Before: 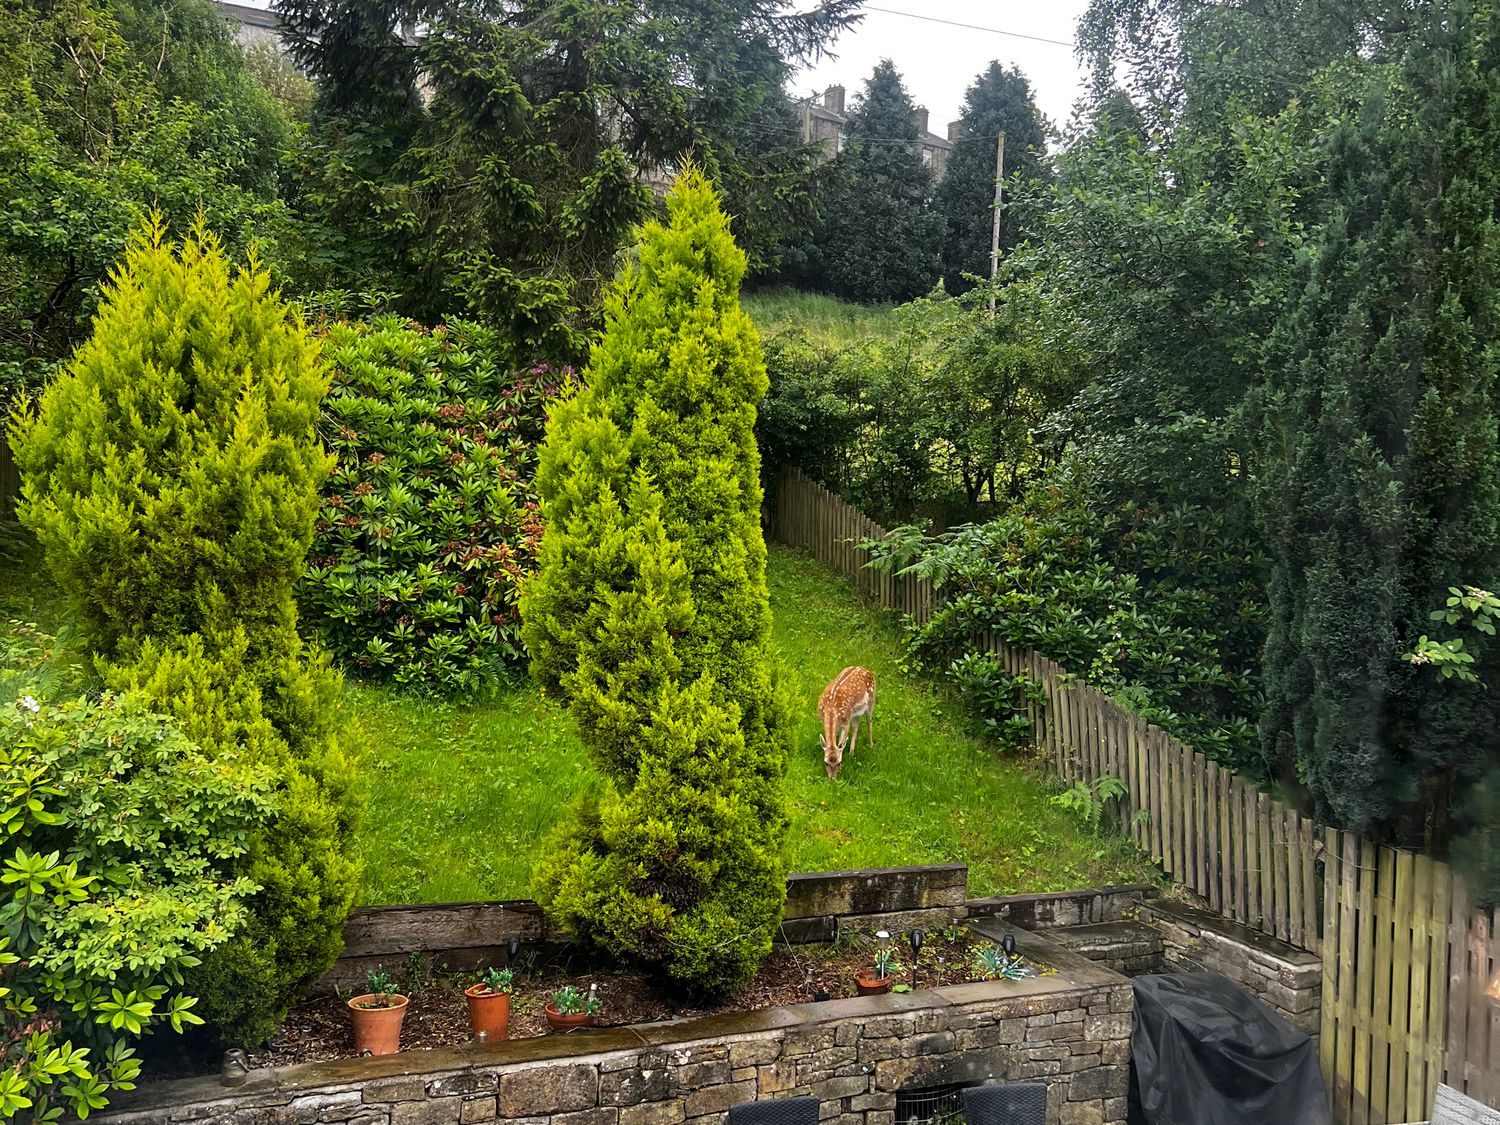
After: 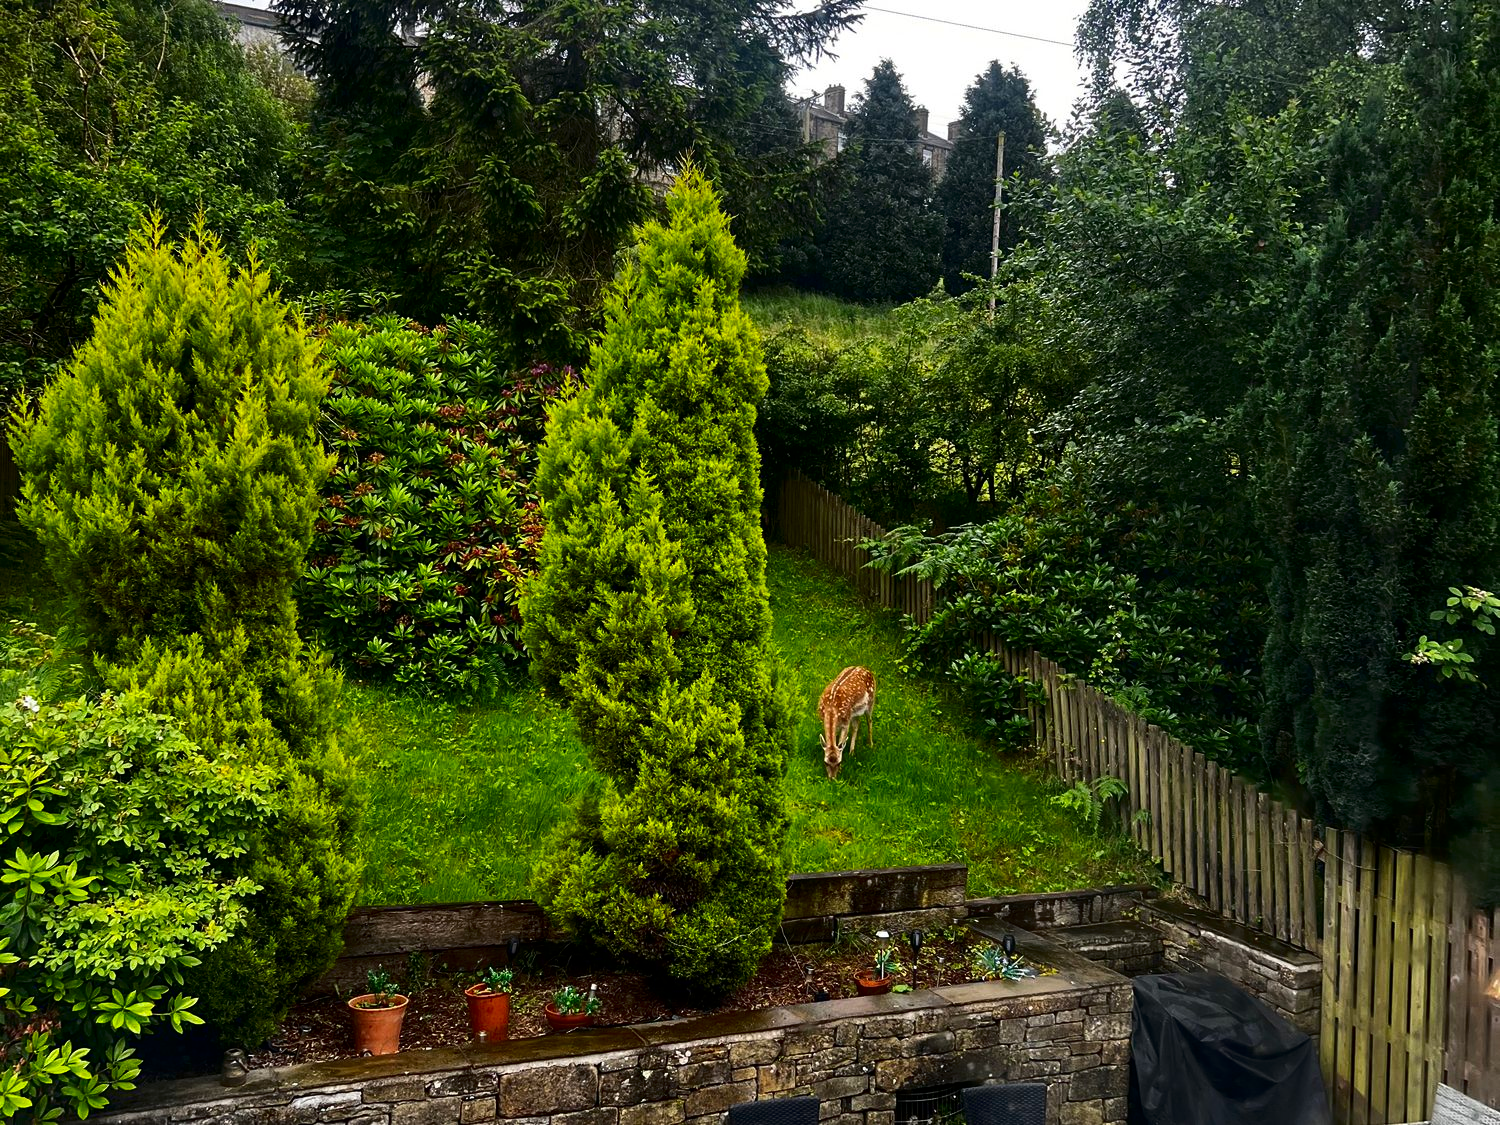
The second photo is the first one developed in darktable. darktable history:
contrast brightness saturation: contrast 0.134, brightness -0.237, saturation 0.142
